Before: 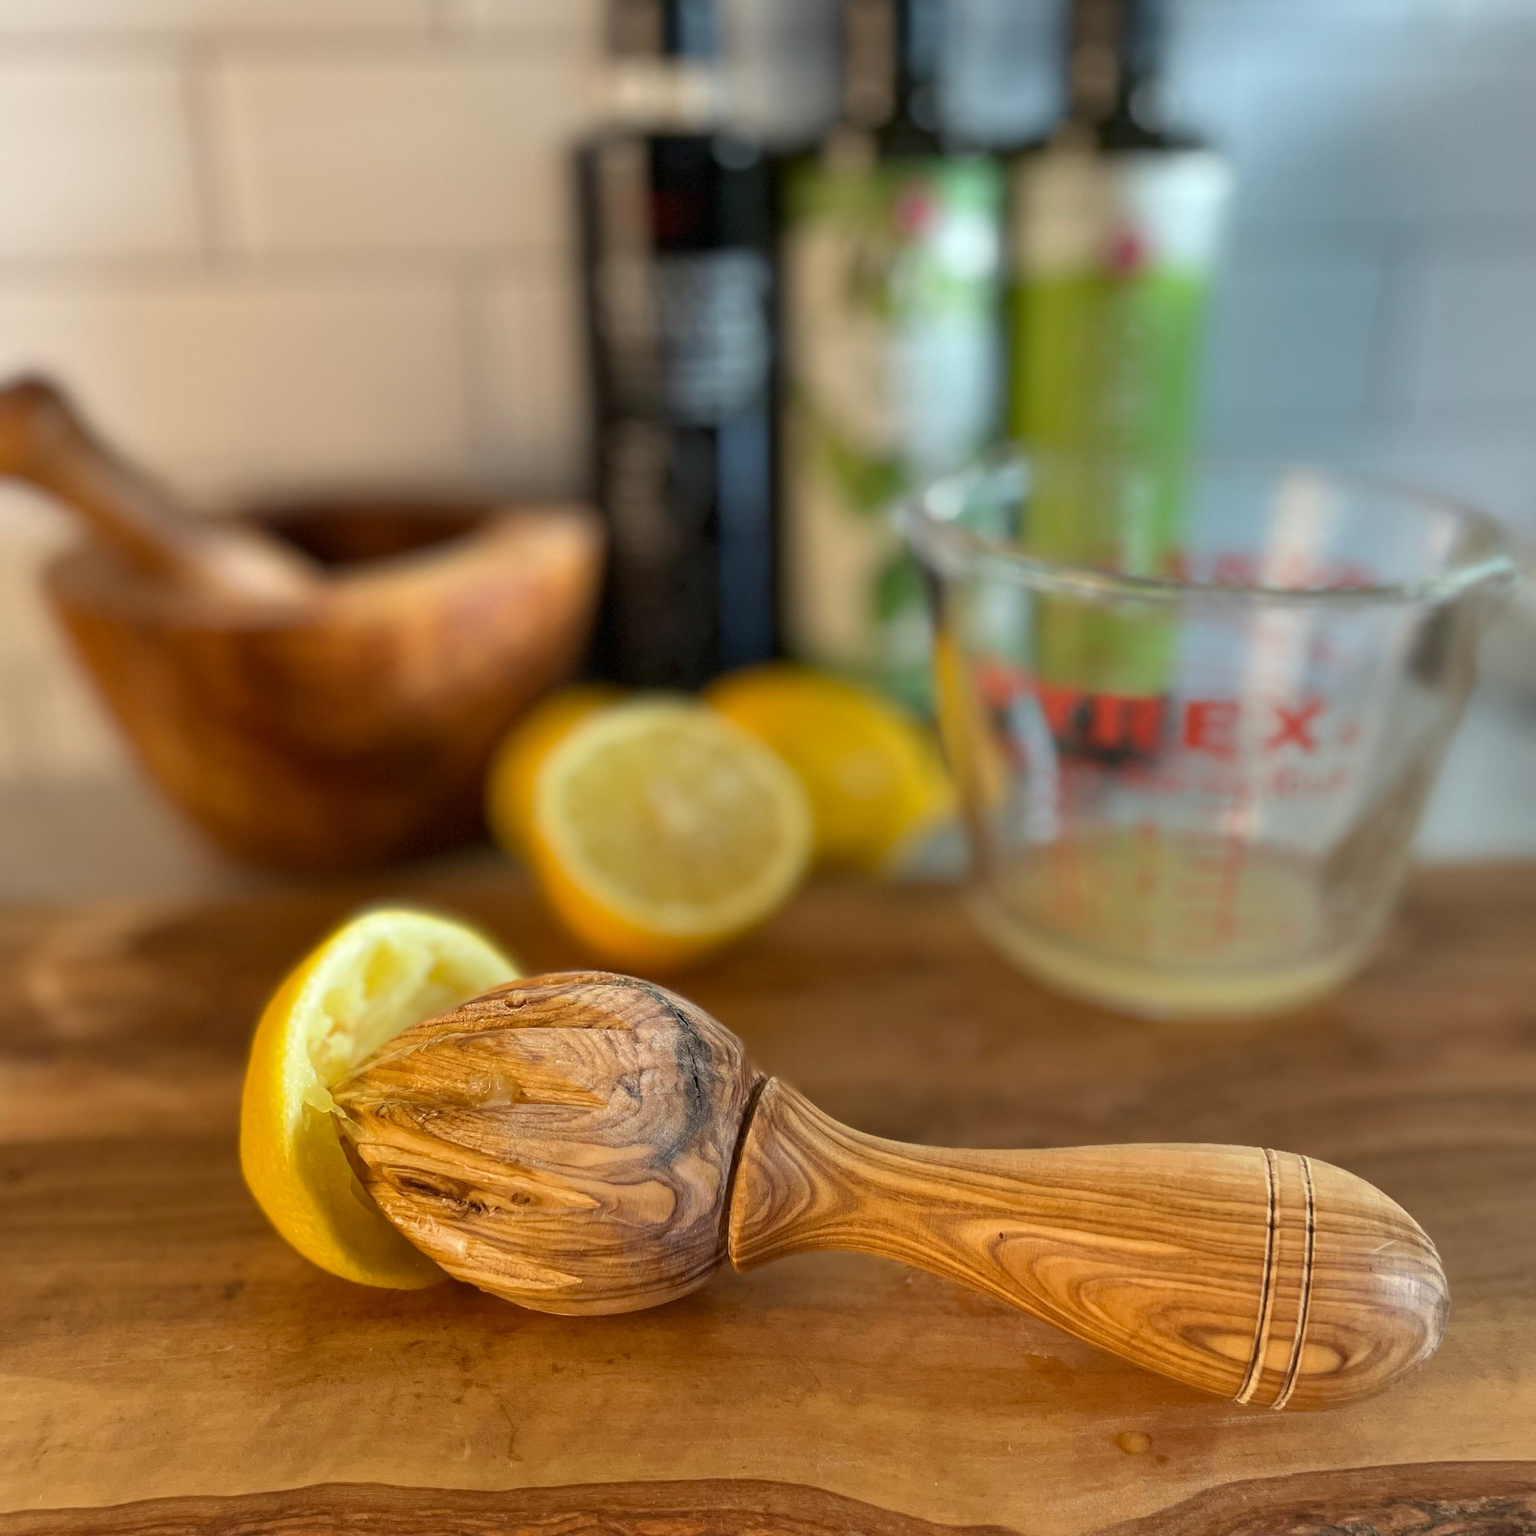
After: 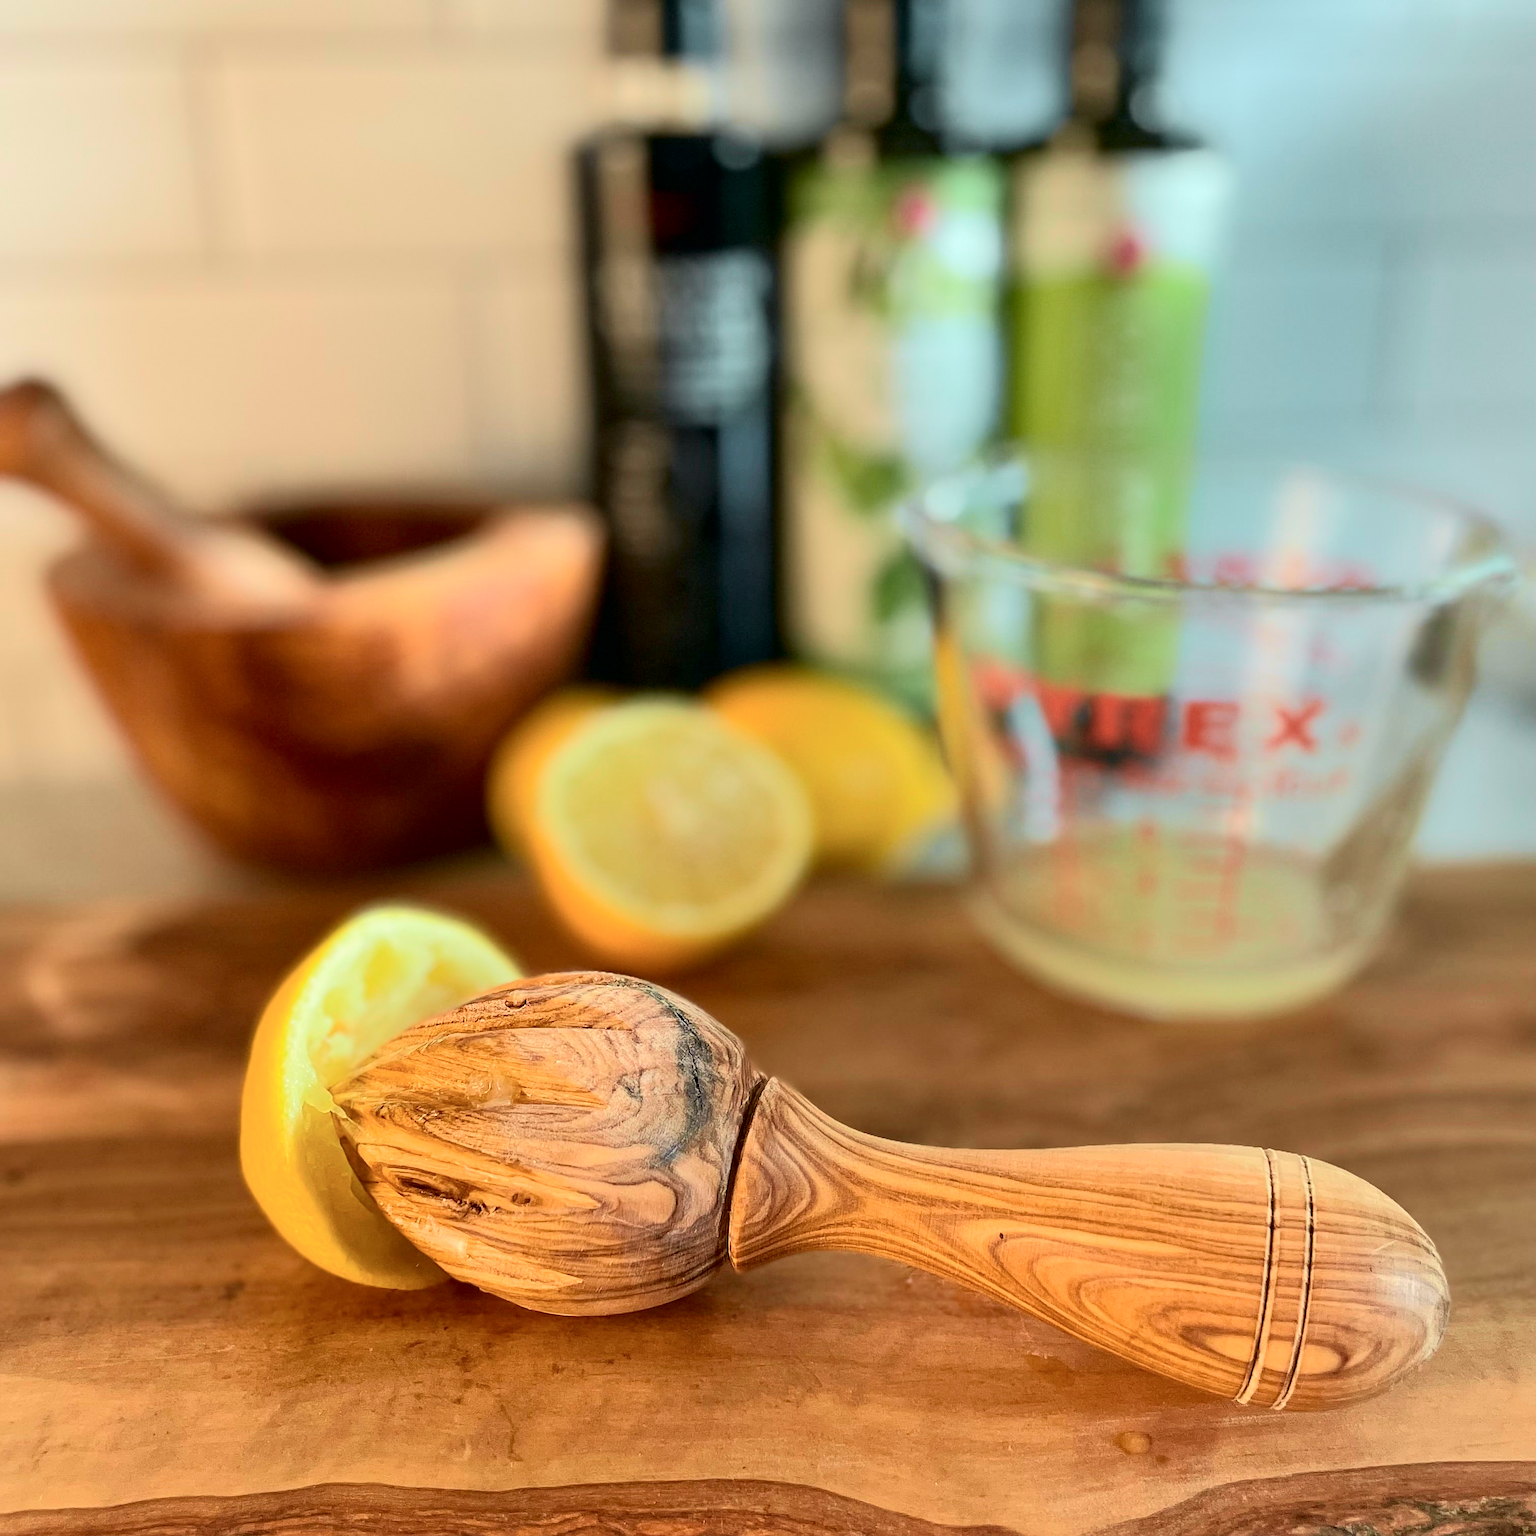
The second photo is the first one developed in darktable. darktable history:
sharpen: on, module defaults
tone curve: curves: ch0 [(0, 0) (0.037, 0.011) (0.135, 0.093) (0.266, 0.281) (0.461, 0.555) (0.581, 0.716) (0.675, 0.793) (0.767, 0.849) (0.91, 0.924) (1, 0.979)]; ch1 [(0, 0) (0.292, 0.278) (0.431, 0.418) (0.493, 0.479) (0.506, 0.5) (0.532, 0.537) (0.562, 0.581) (0.641, 0.663) (0.754, 0.76) (1, 1)]; ch2 [(0, 0) (0.294, 0.3) (0.361, 0.372) (0.429, 0.445) (0.478, 0.486) (0.502, 0.498) (0.518, 0.522) (0.531, 0.549) (0.561, 0.59) (0.64, 0.655) (0.693, 0.706) (0.845, 0.833) (1, 0.951)], color space Lab, independent channels, preserve colors none
